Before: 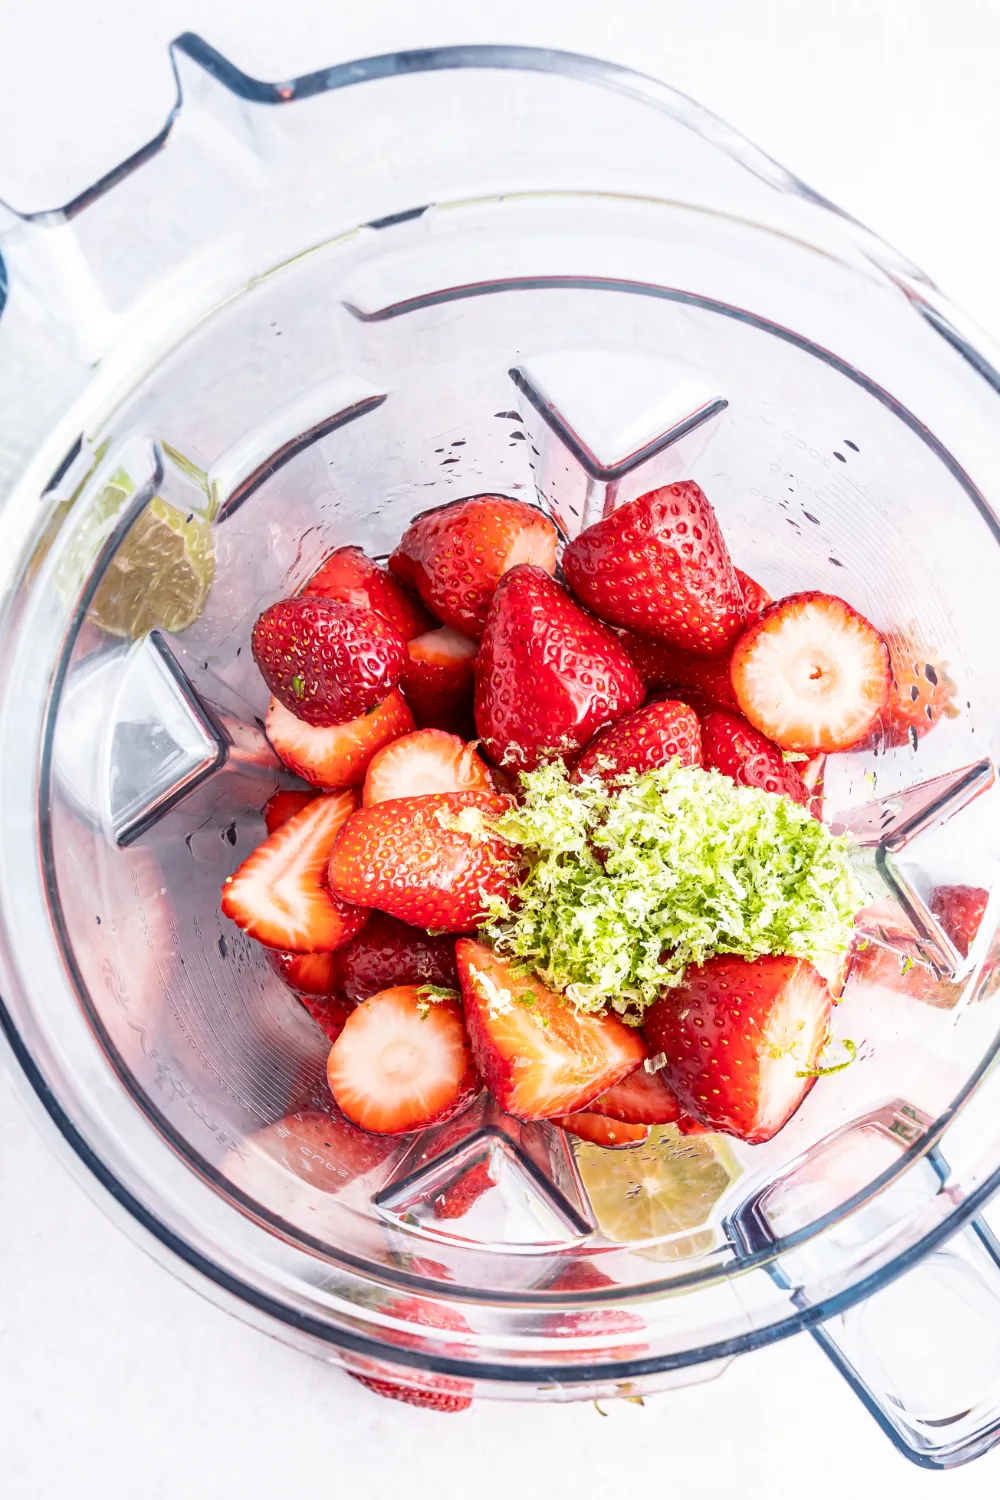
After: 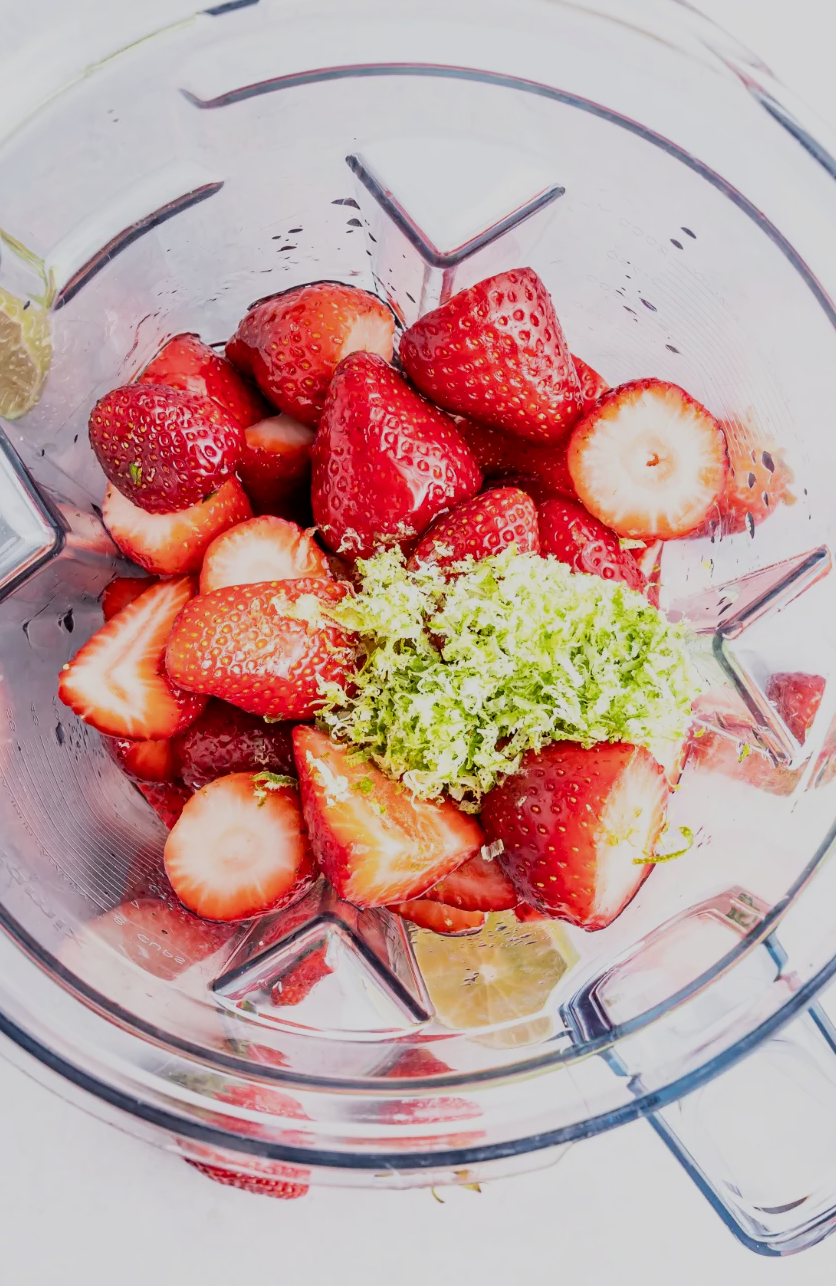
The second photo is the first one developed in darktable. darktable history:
filmic rgb: black relative exposure -7.65 EV, white relative exposure 4.56 EV, hardness 3.61
crop: left 16.315%, top 14.246%
exposure: black level correction 0.001, compensate highlight preservation false
